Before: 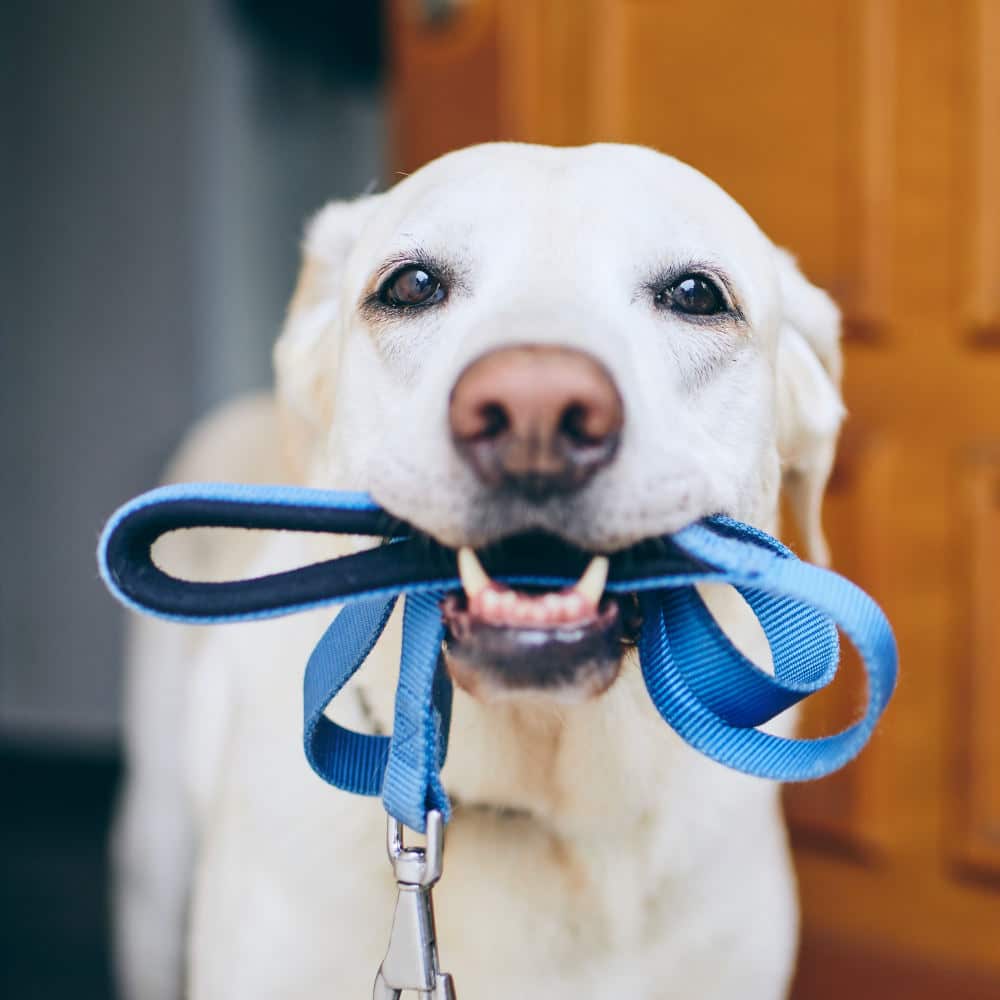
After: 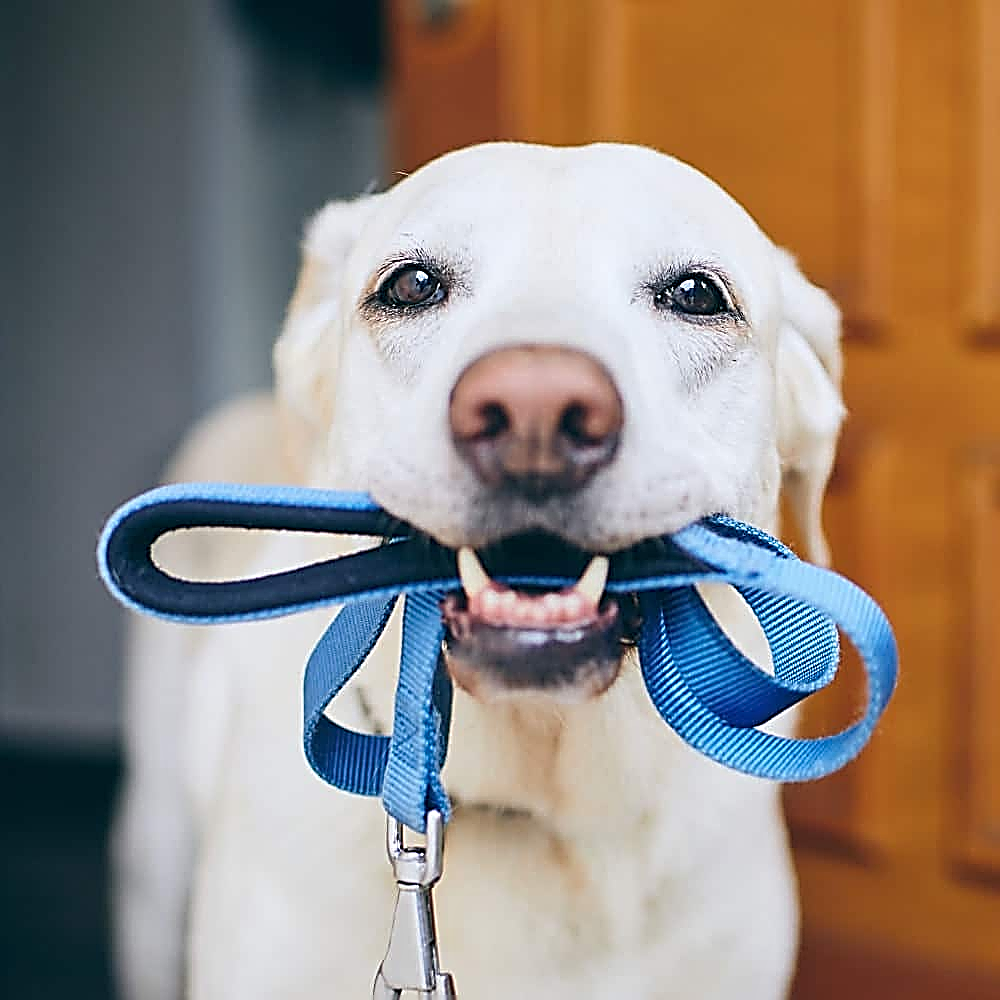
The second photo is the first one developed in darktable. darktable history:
sharpen: amount 1.861
exposure: compensate highlight preservation false
tone equalizer: on, module defaults
